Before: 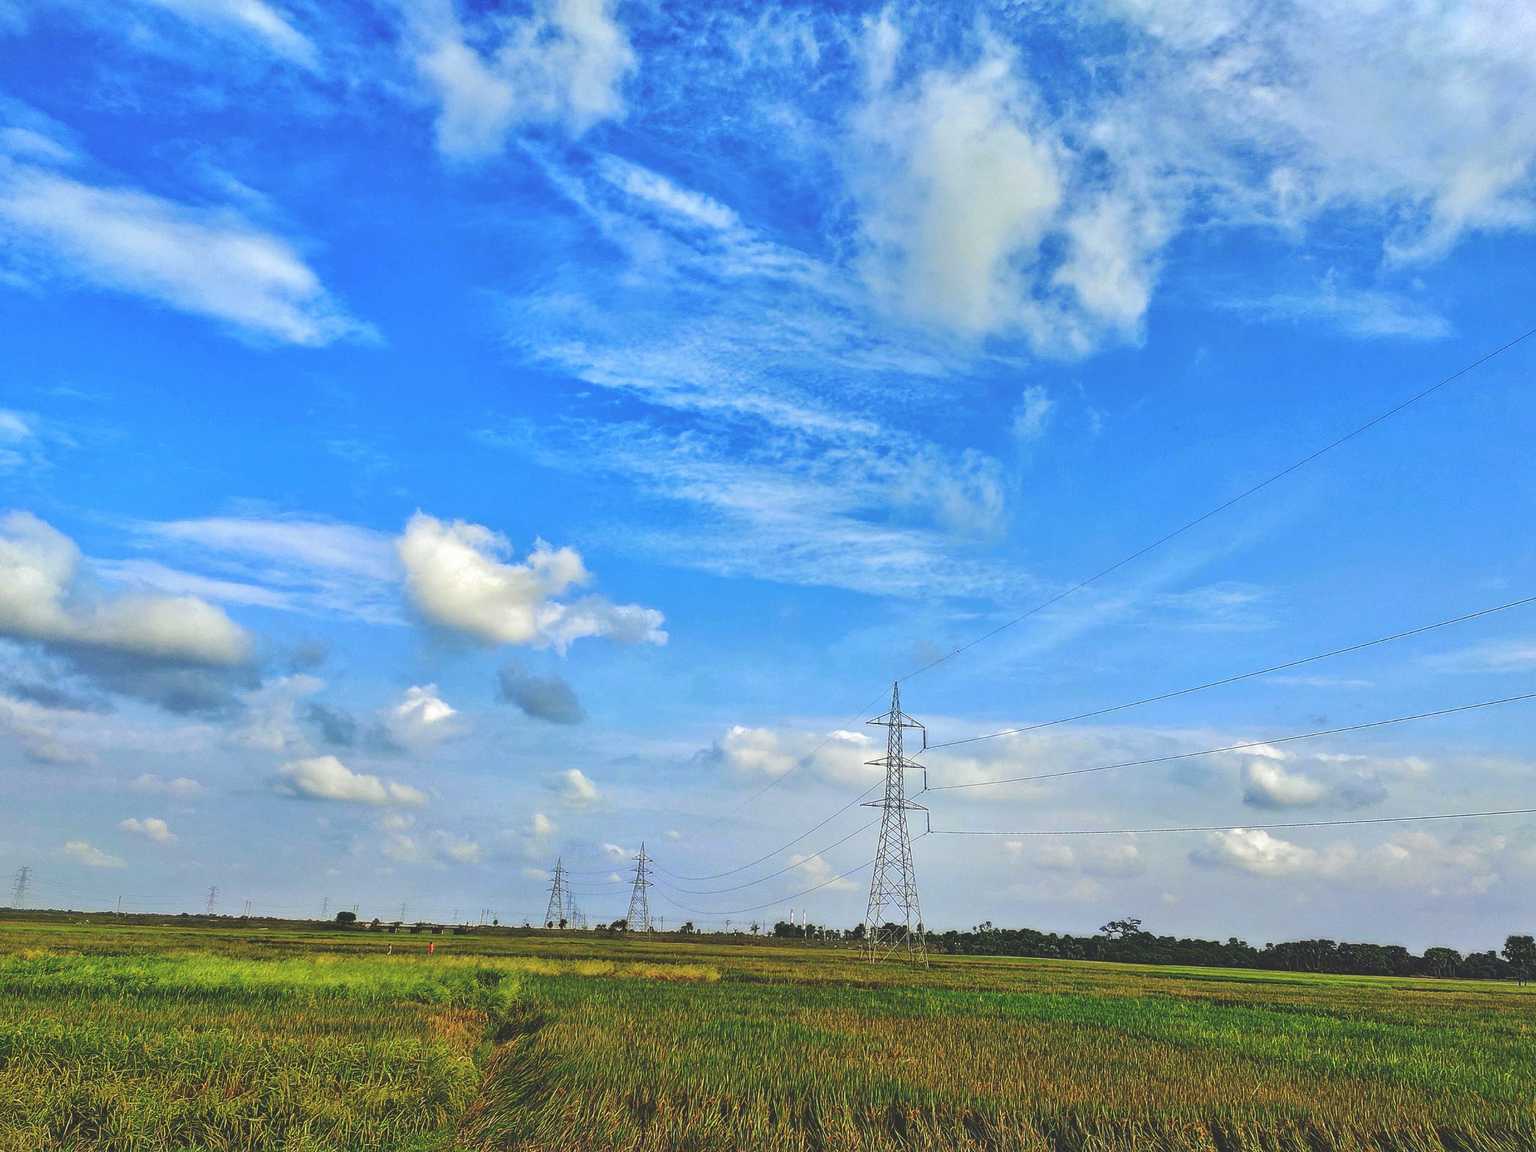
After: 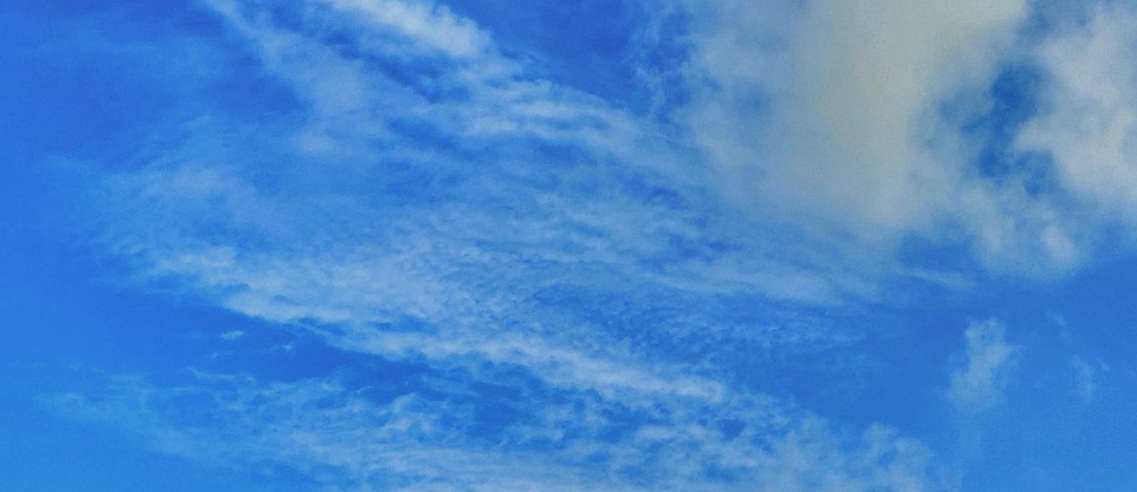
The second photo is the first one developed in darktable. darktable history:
tone equalizer: -8 EV 0.236 EV, -7 EV 0.427 EV, -6 EV 0.389 EV, -5 EV 0.287 EV, -3 EV -0.274 EV, -2 EV -0.447 EV, -1 EV -0.4 EV, +0 EV -0.269 EV, edges refinement/feathering 500, mask exposure compensation -1.57 EV, preserve details no
crop: left 28.92%, top 16.854%, right 26.661%, bottom 57.514%
shadows and highlights: low approximation 0.01, soften with gaussian
